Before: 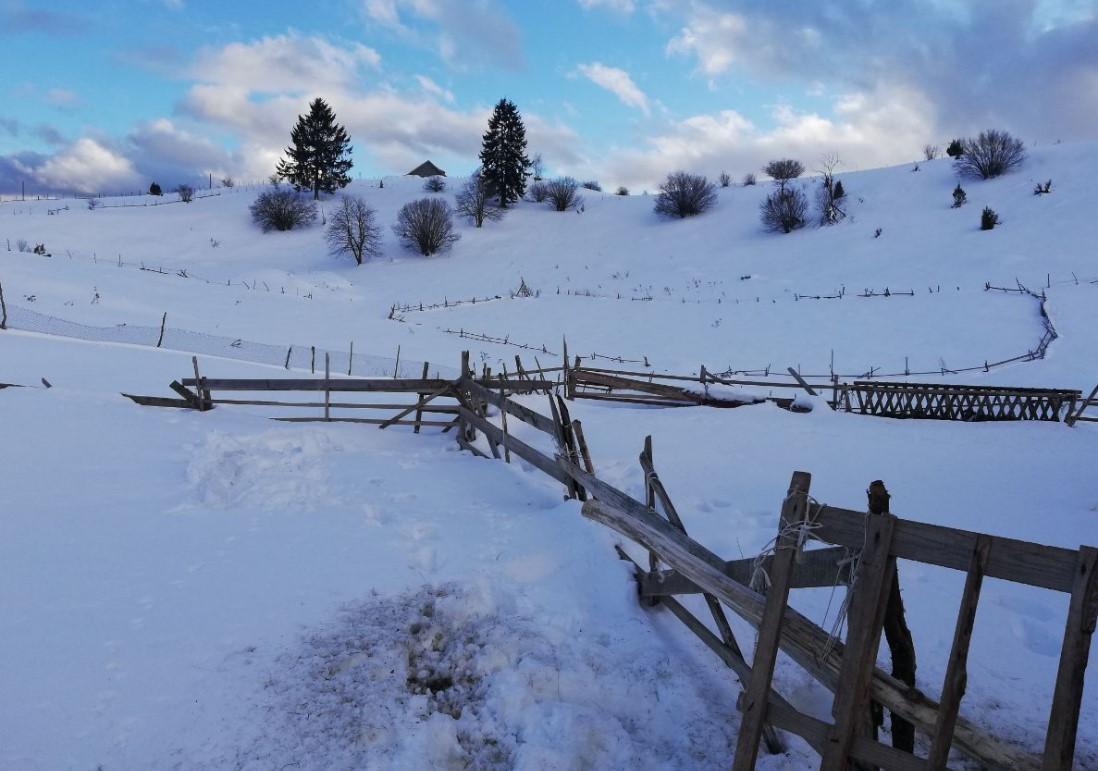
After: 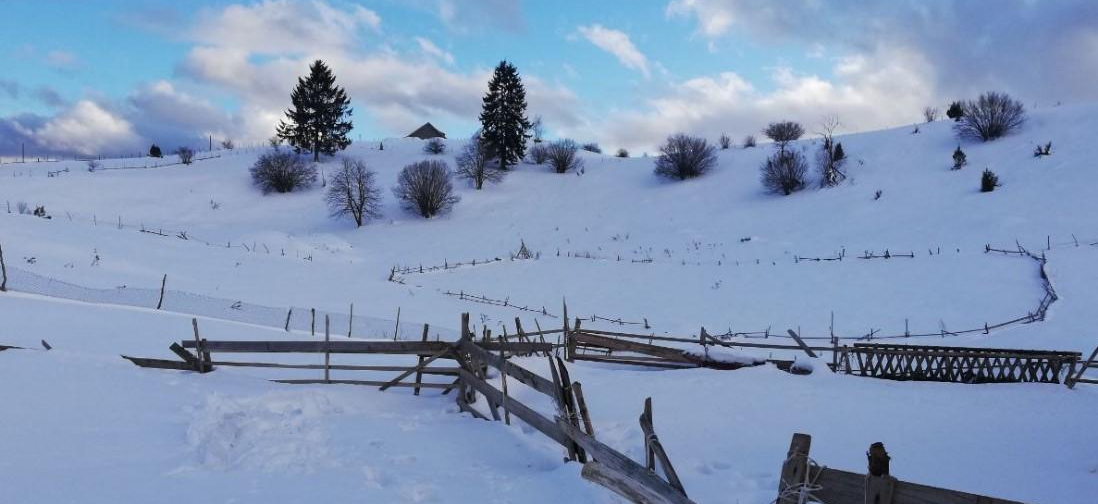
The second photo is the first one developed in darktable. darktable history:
crop and rotate: top 4.933%, bottom 29.612%
